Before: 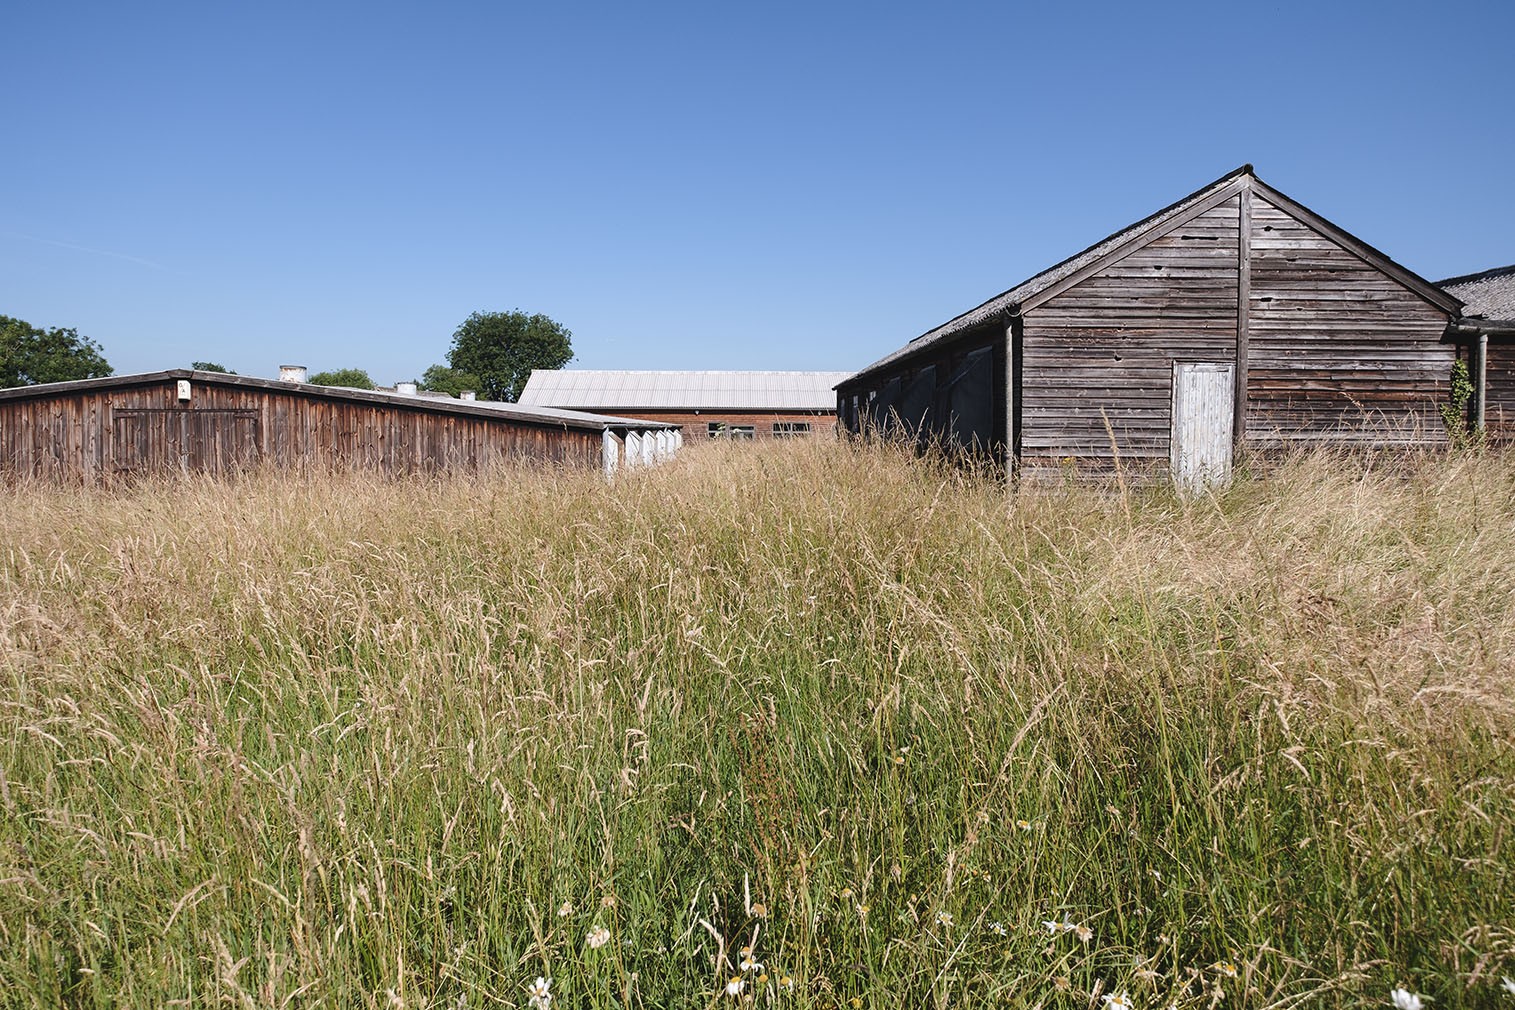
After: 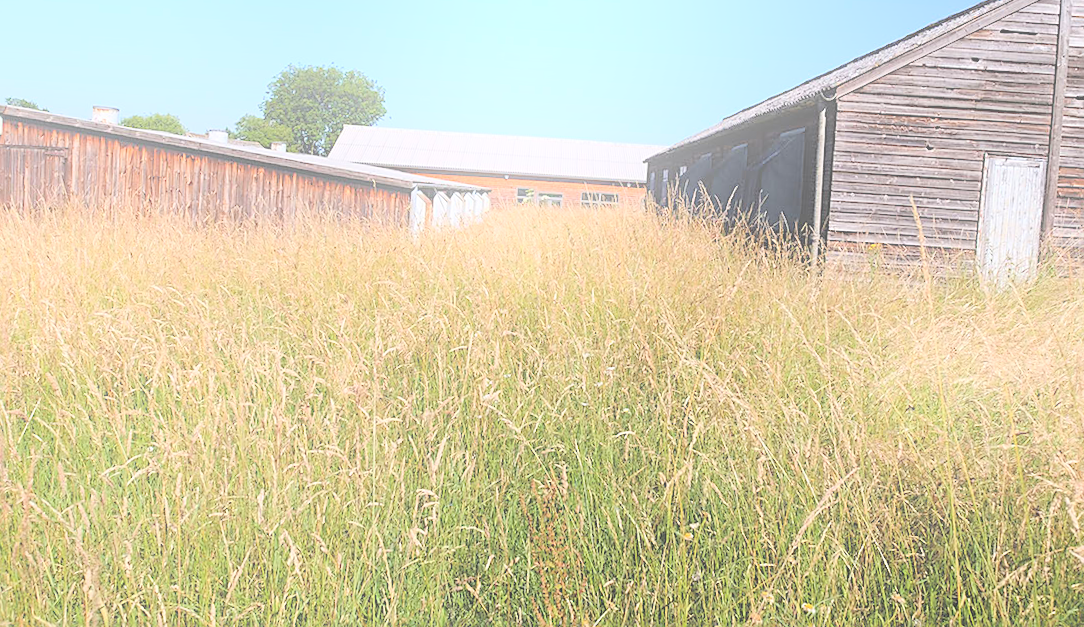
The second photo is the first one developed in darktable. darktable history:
bloom: threshold 82.5%, strength 16.25%
sharpen: radius 1.864, amount 0.398, threshold 1.271
crop and rotate: angle -3.37°, left 9.79%, top 20.73%, right 12.42%, bottom 11.82%
contrast brightness saturation: contrast 0.1, brightness 0.3, saturation 0.14
